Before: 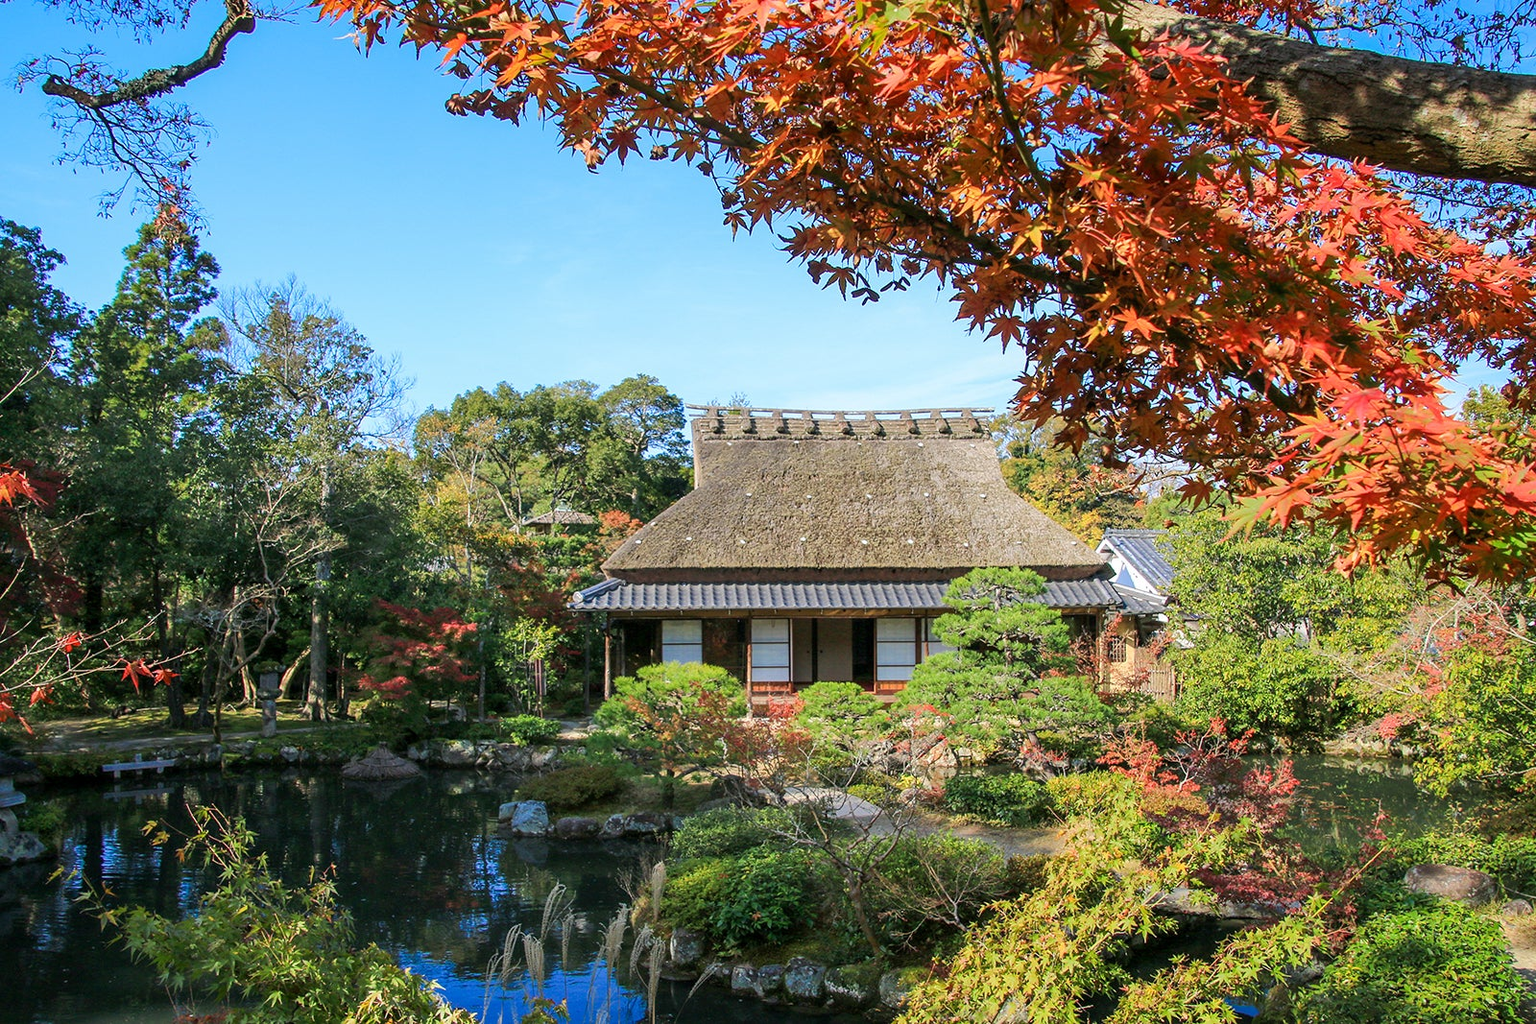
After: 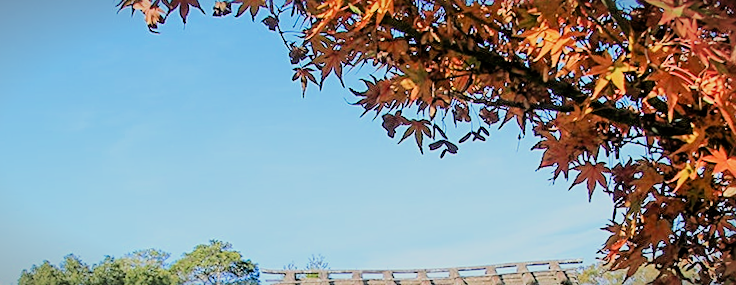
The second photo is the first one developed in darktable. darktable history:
rotate and perspective: rotation -2.56°, automatic cropping off
vignetting: fall-off start 100%, fall-off radius 64.94%, automatic ratio true, unbound false
exposure: exposure 0.657 EV, compensate highlight preservation false
sharpen: on, module defaults
crop: left 28.64%, top 16.832%, right 26.637%, bottom 58.055%
filmic rgb: black relative exposure -6.15 EV, white relative exposure 6.96 EV, hardness 2.23, color science v6 (2022)
